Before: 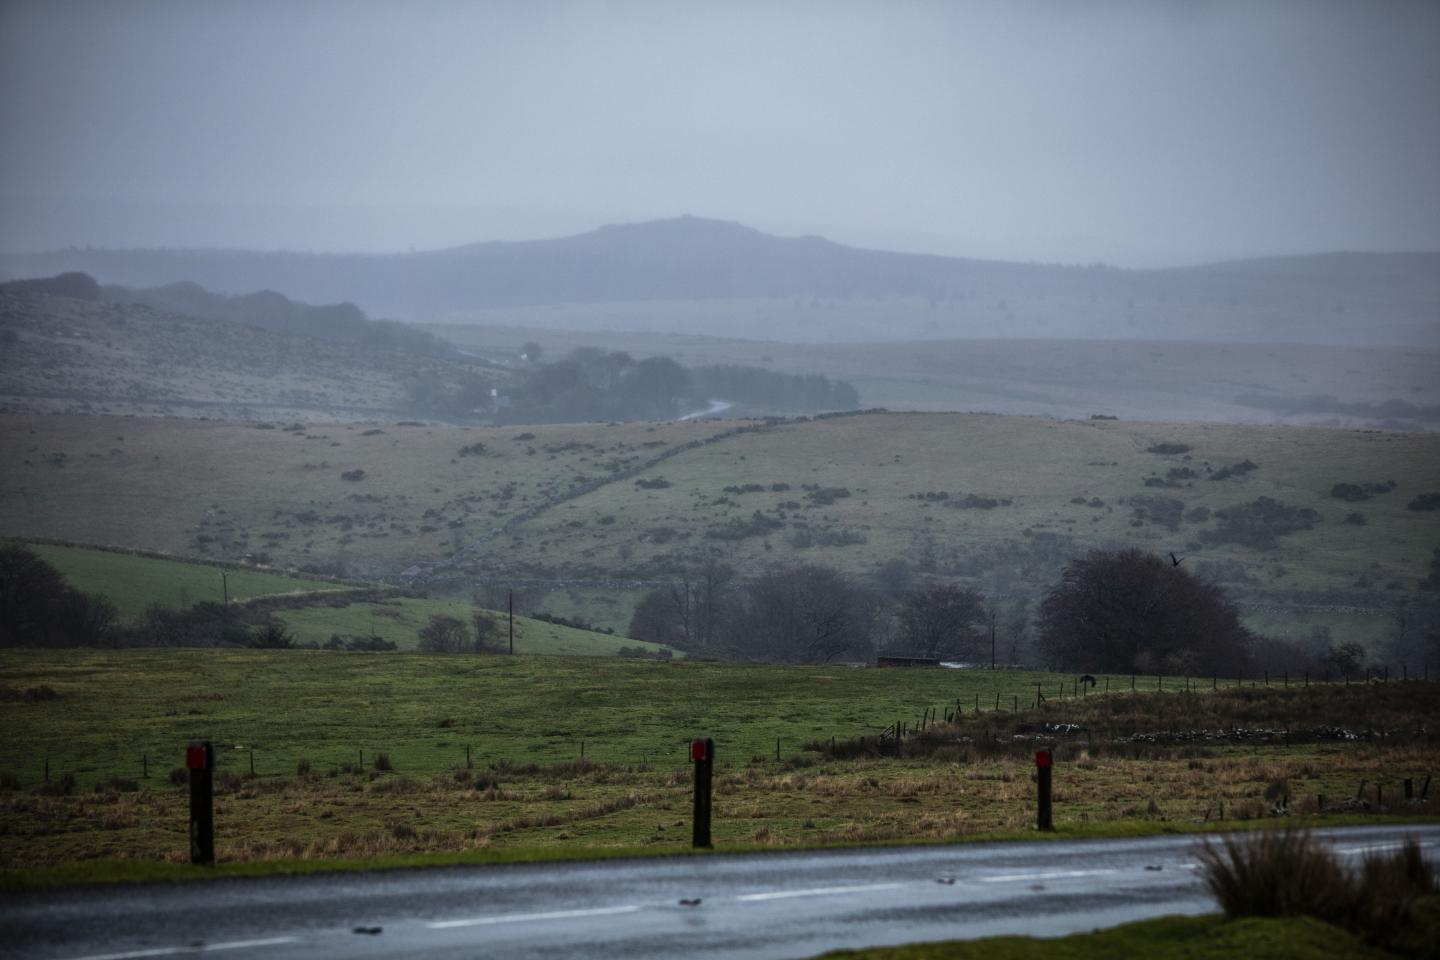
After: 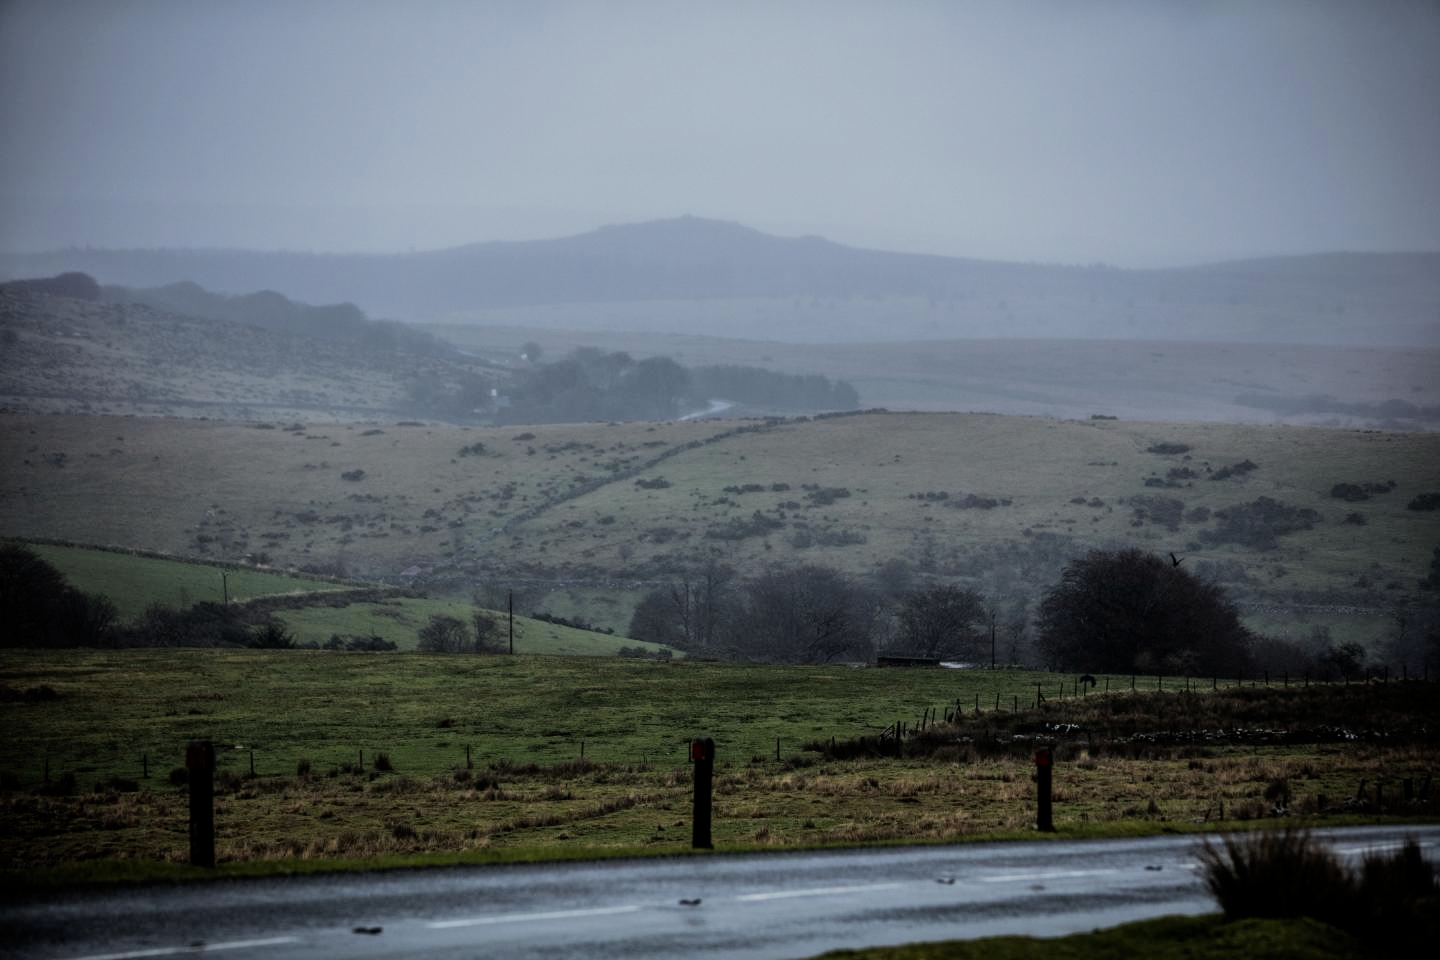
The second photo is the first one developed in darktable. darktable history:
filmic rgb: middle gray luminance 29.19%, black relative exposure -10.35 EV, white relative exposure 5.5 EV, target black luminance 0%, hardness 3.96, latitude 1.1%, contrast 1.125, highlights saturation mix 4.59%, shadows ↔ highlights balance 15.61%
